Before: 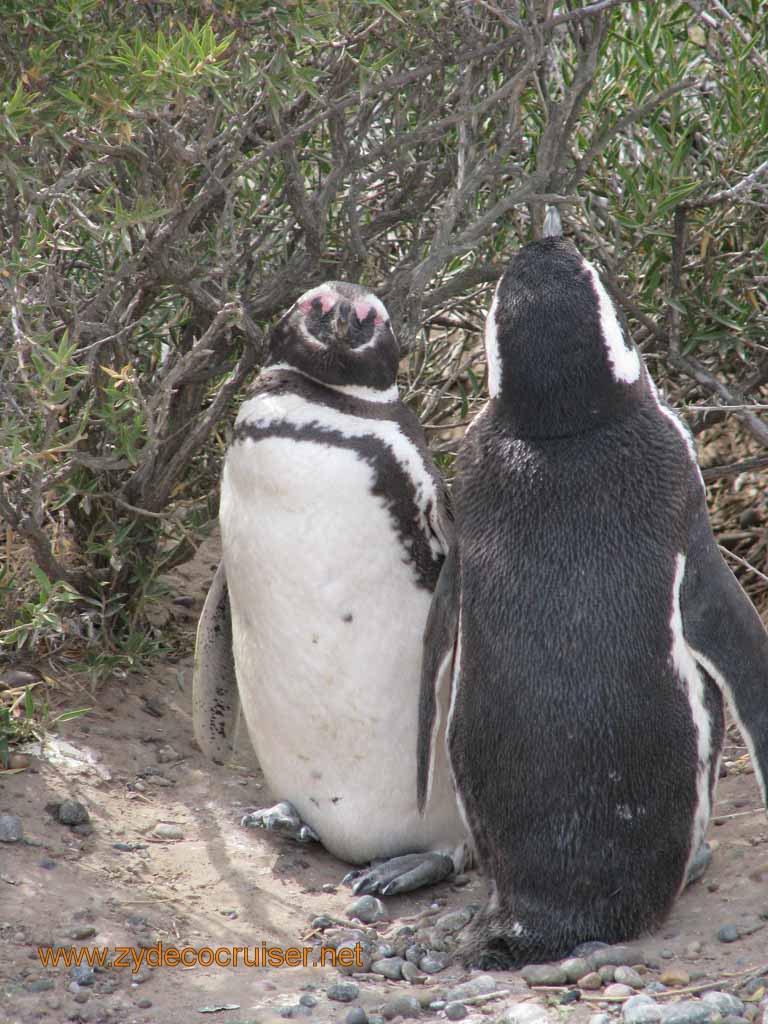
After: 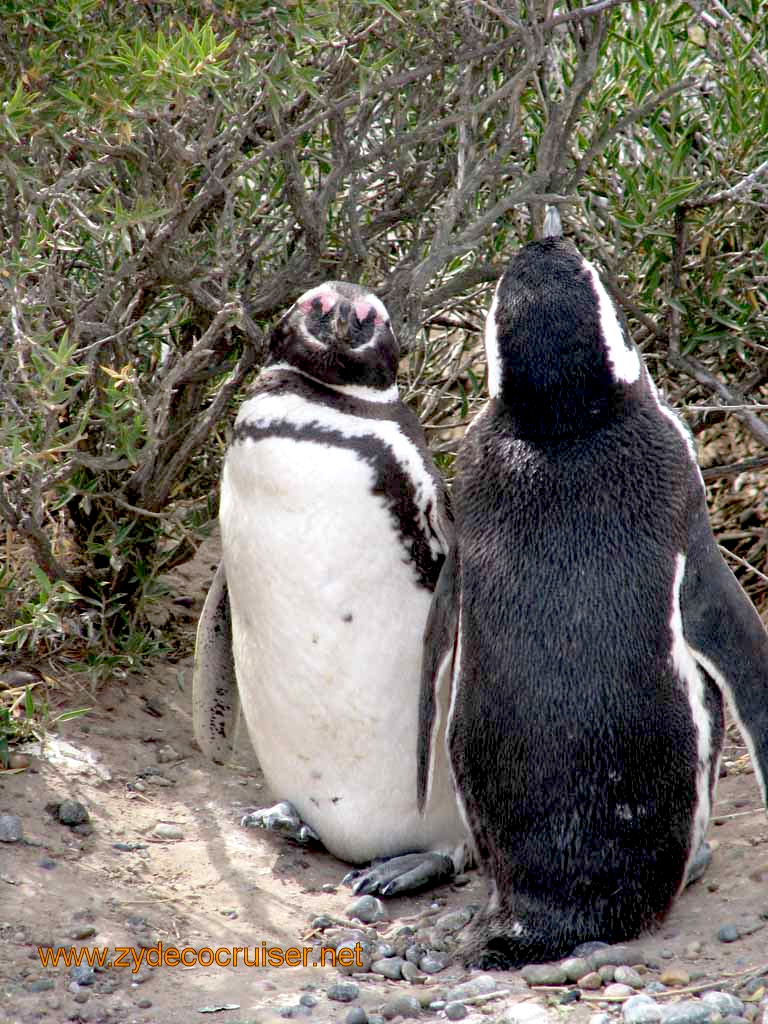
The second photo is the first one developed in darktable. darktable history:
exposure: black level correction 0.032, exposure 0.334 EV, compensate exposure bias true, compensate highlight preservation false
